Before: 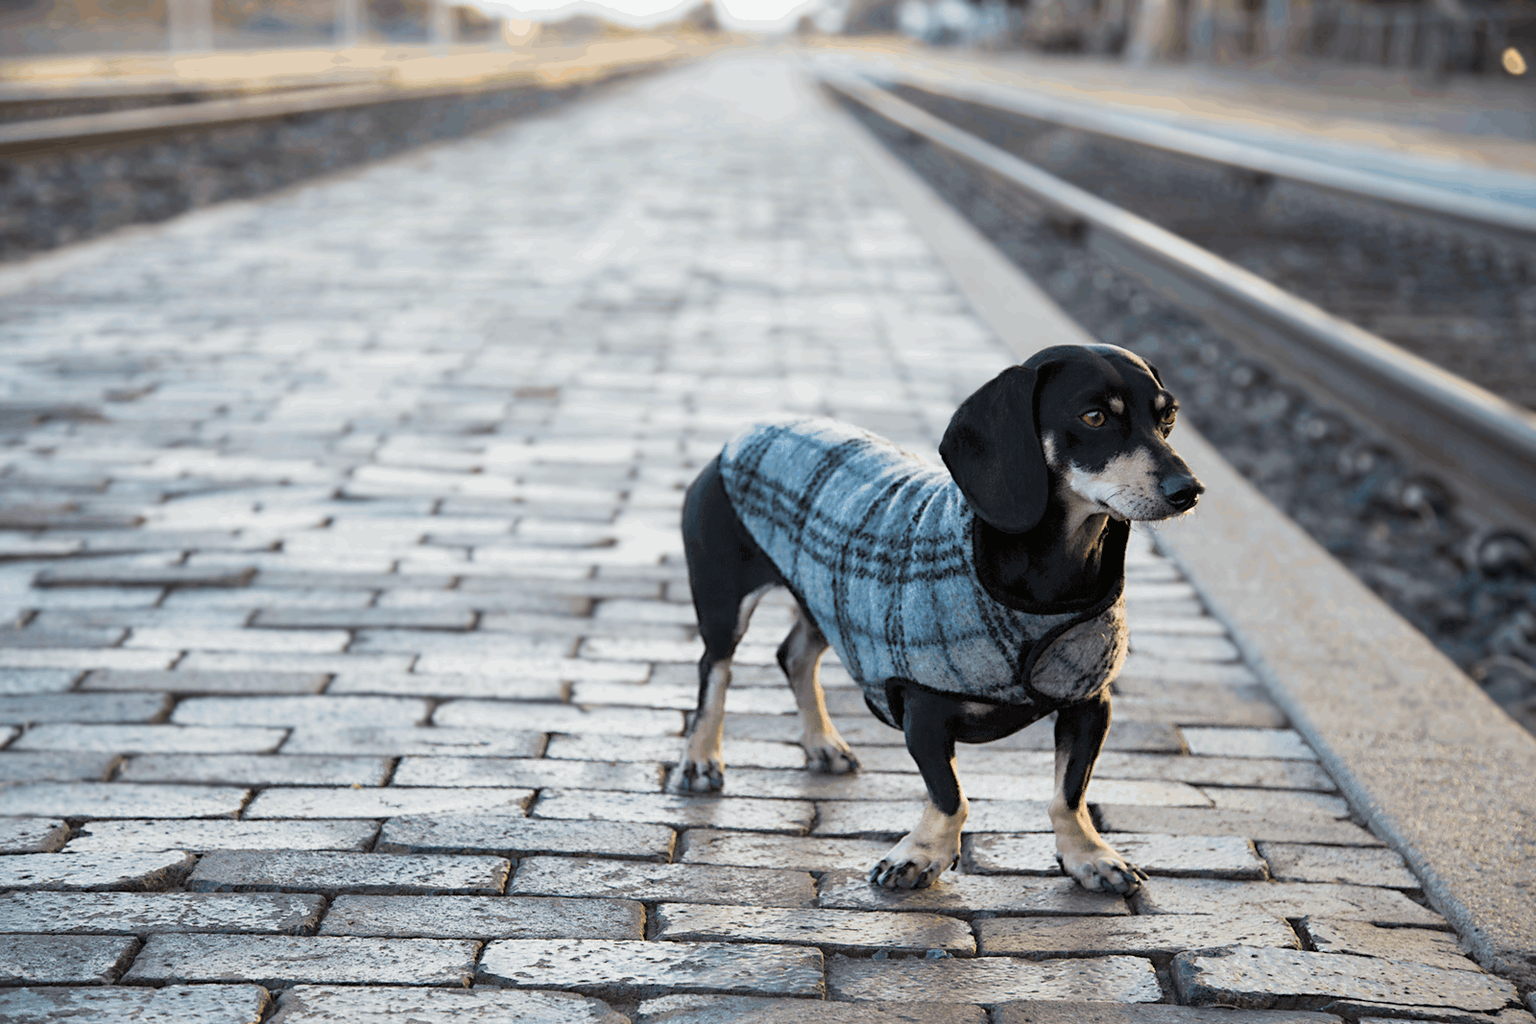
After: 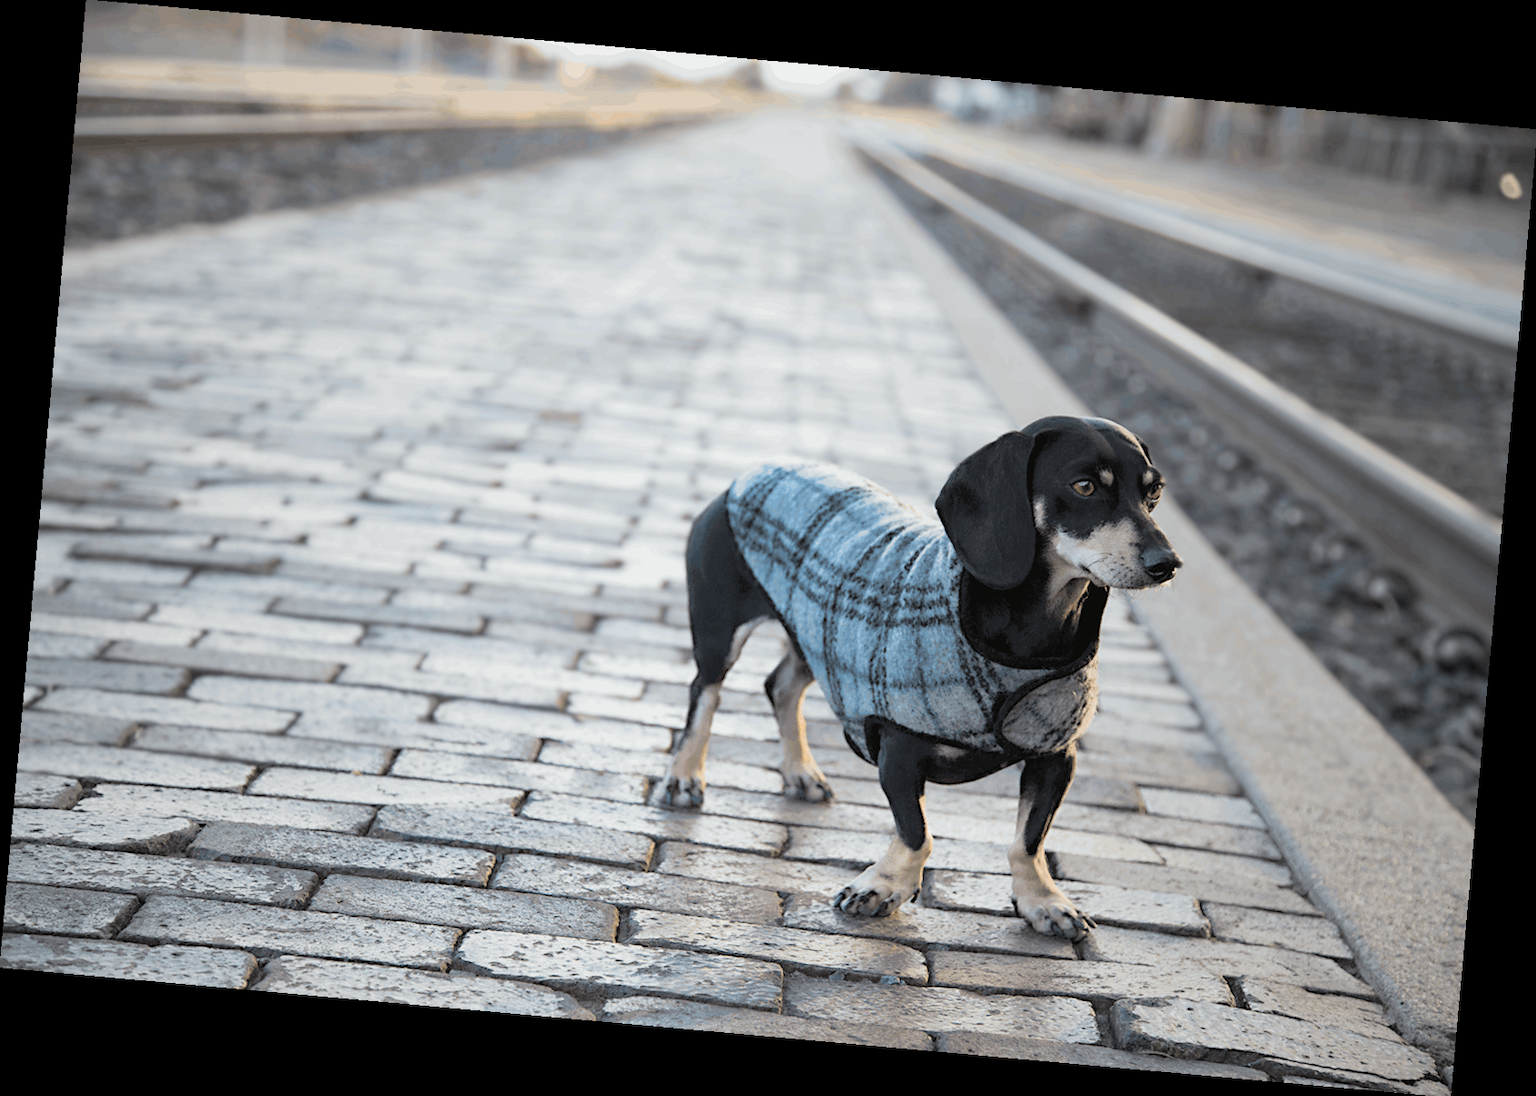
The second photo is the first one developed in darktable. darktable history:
vignetting: fall-off start 18.21%, fall-off radius 137.95%, brightness -0.207, center (-0.078, 0.066), width/height ratio 0.62, shape 0.59
contrast brightness saturation: brightness 0.13
rotate and perspective: rotation 5.12°, automatic cropping off
